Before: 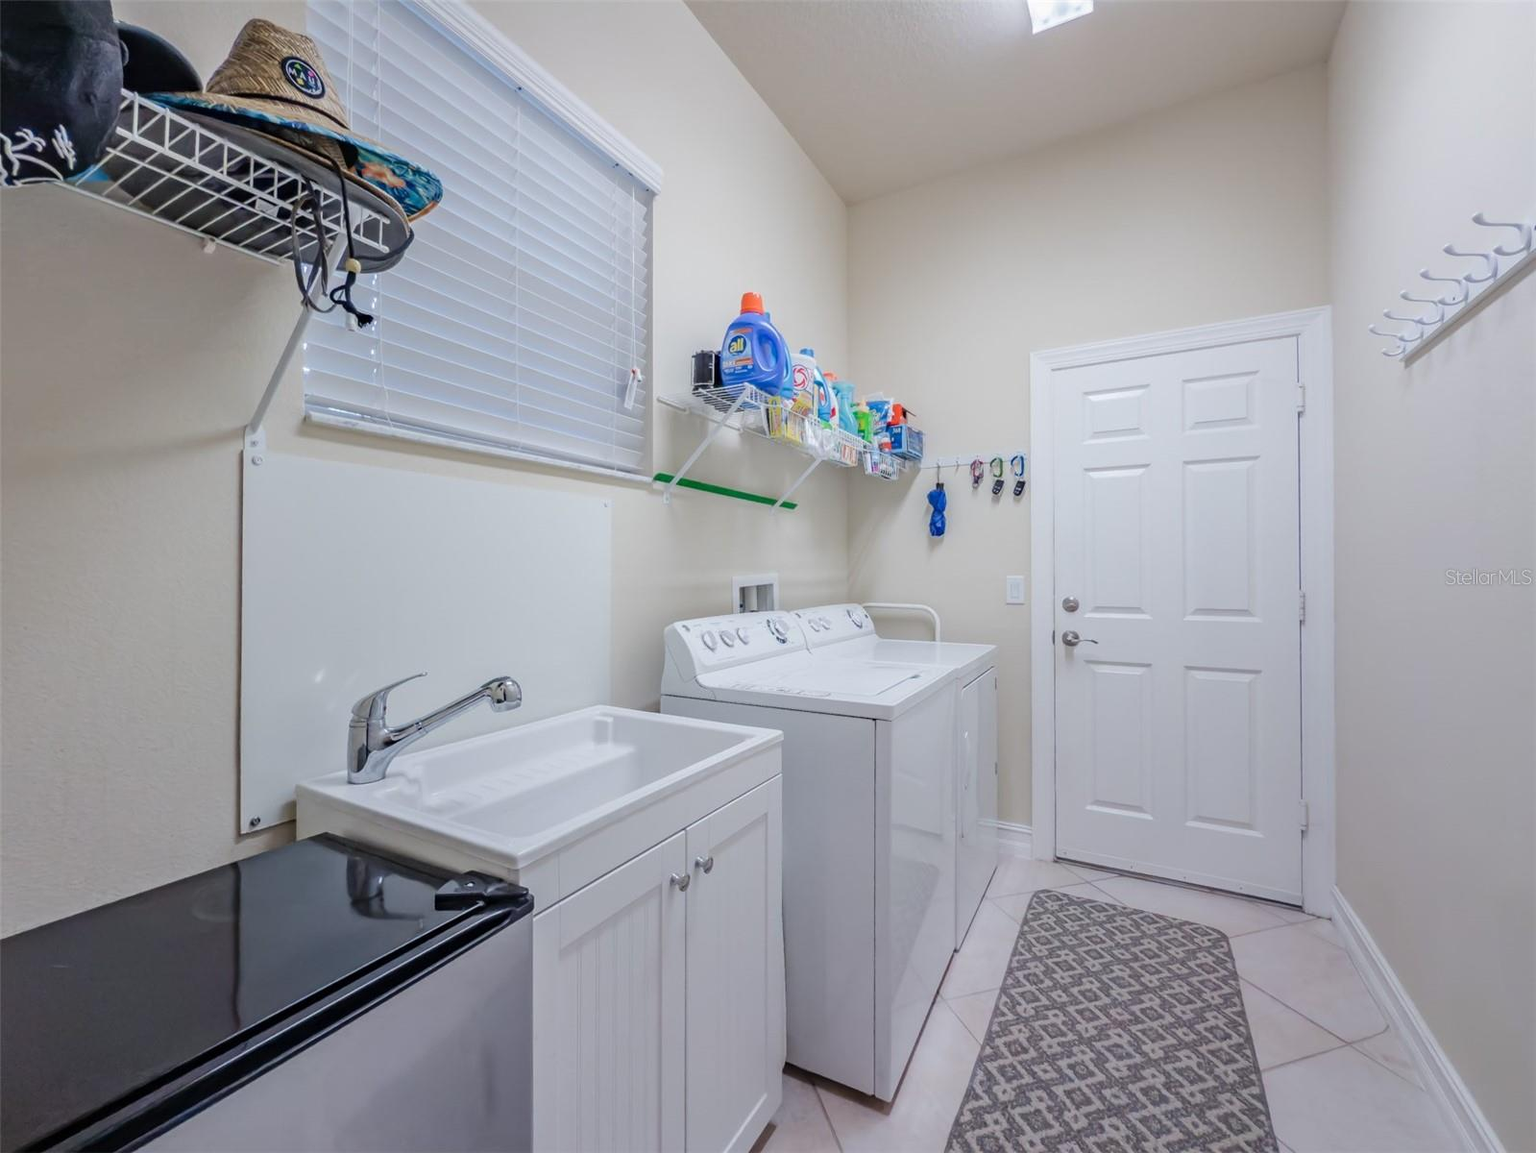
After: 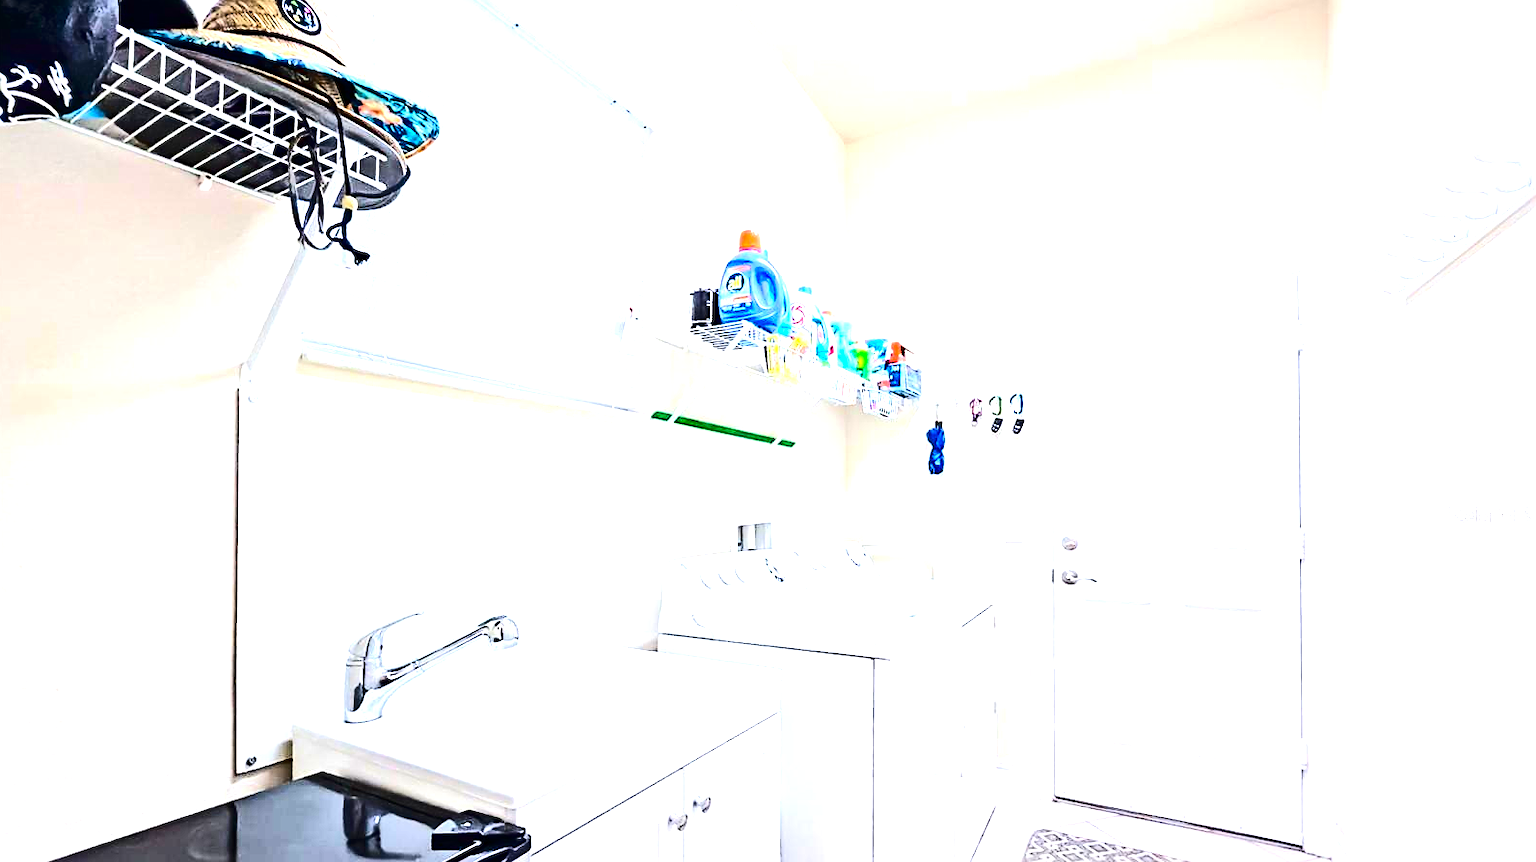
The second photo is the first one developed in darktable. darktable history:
exposure: black level correction 0, exposure 1.475 EV, compensate exposure bias true, compensate highlight preservation false
color balance rgb: power › hue 316.37°, linear chroma grading › mid-tones 7.664%, perceptual saturation grading › global saturation 25.122%, perceptual brilliance grading › highlights 13.176%, perceptual brilliance grading › mid-tones 8.376%, perceptual brilliance grading › shadows -18.144%, global vibrance 20%
crop: left 0.337%, top 5.542%, bottom 19.922%
sharpen: on, module defaults
tone curve: curves: ch0 [(0, 0) (0.003, 0.005) (0.011, 0.006) (0.025, 0.004) (0.044, 0.004) (0.069, 0.007) (0.1, 0.014) (0.136, 0.018) (0.177, 0.034) (0.224, 0.065) (0.277, 0.089) (0.335, 0.143) (0.399, 0.219) (0.468, 0.327) (0.543, 0.455) (0.623, 0.63) (0.709, 0.786) (0.801, 0.87) (0.898, 0.922) (1, 1)], color space Lab, independent channels, preserve colors none
